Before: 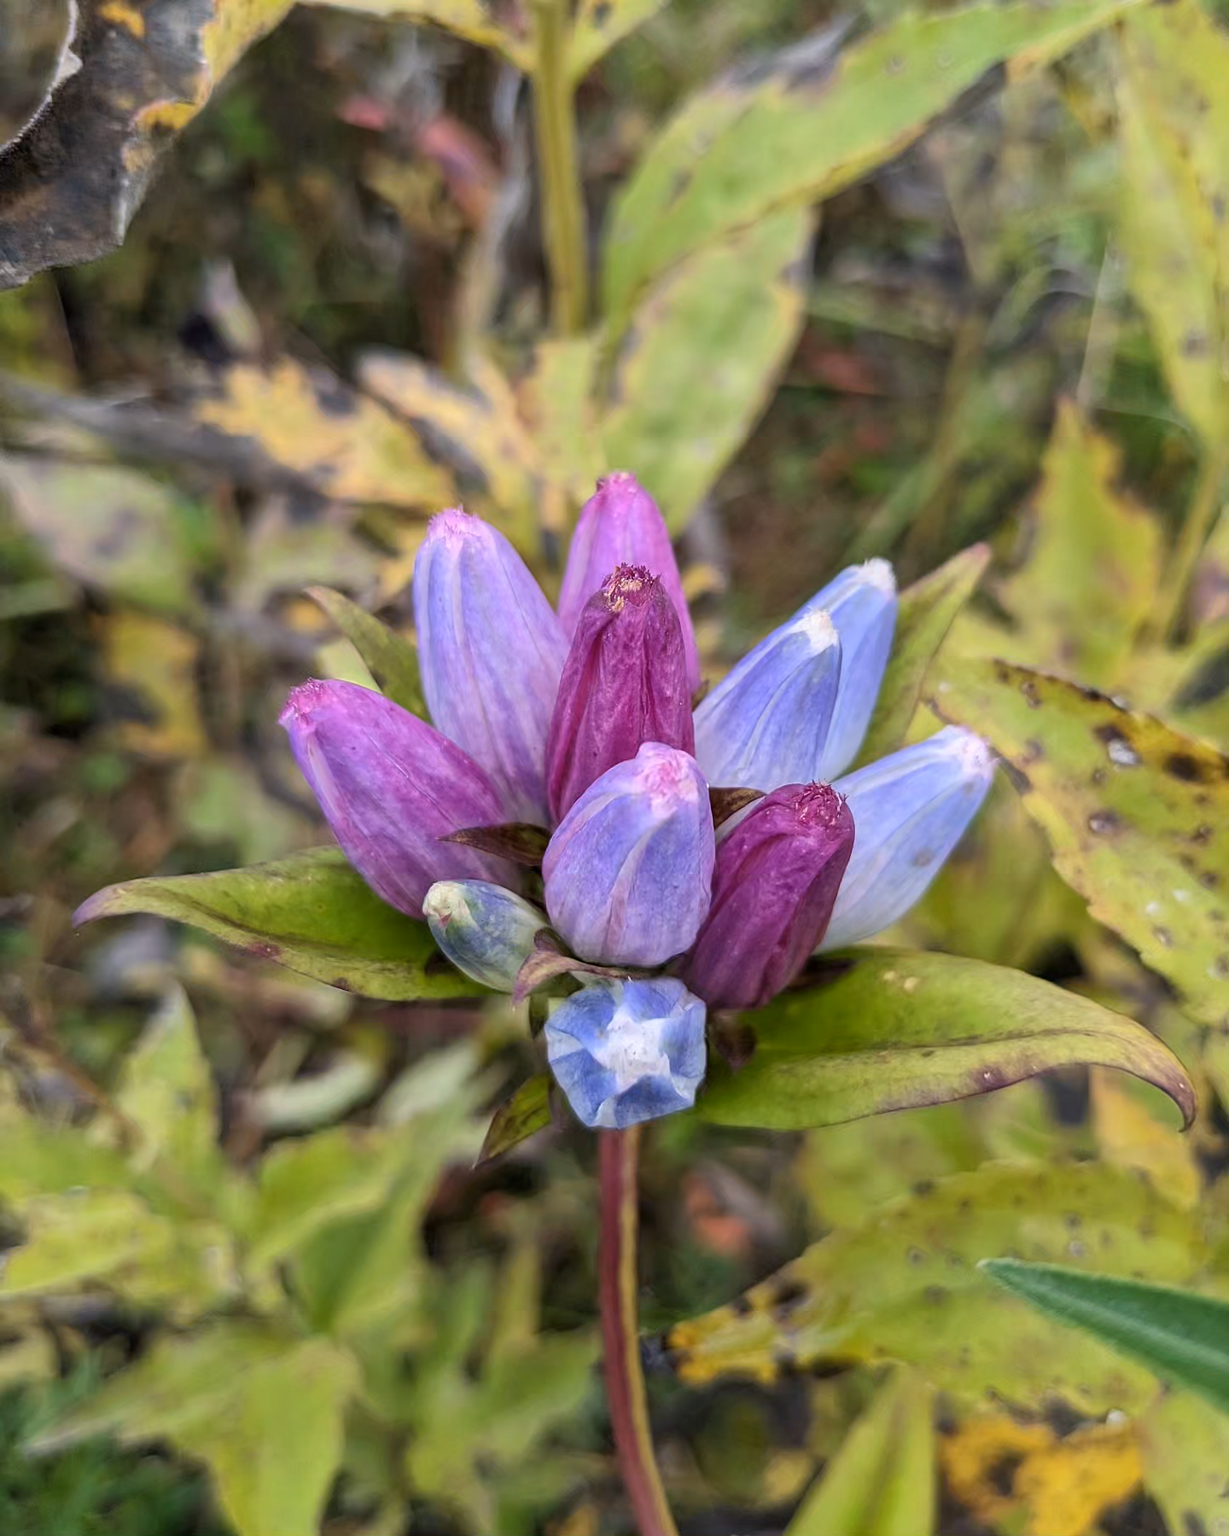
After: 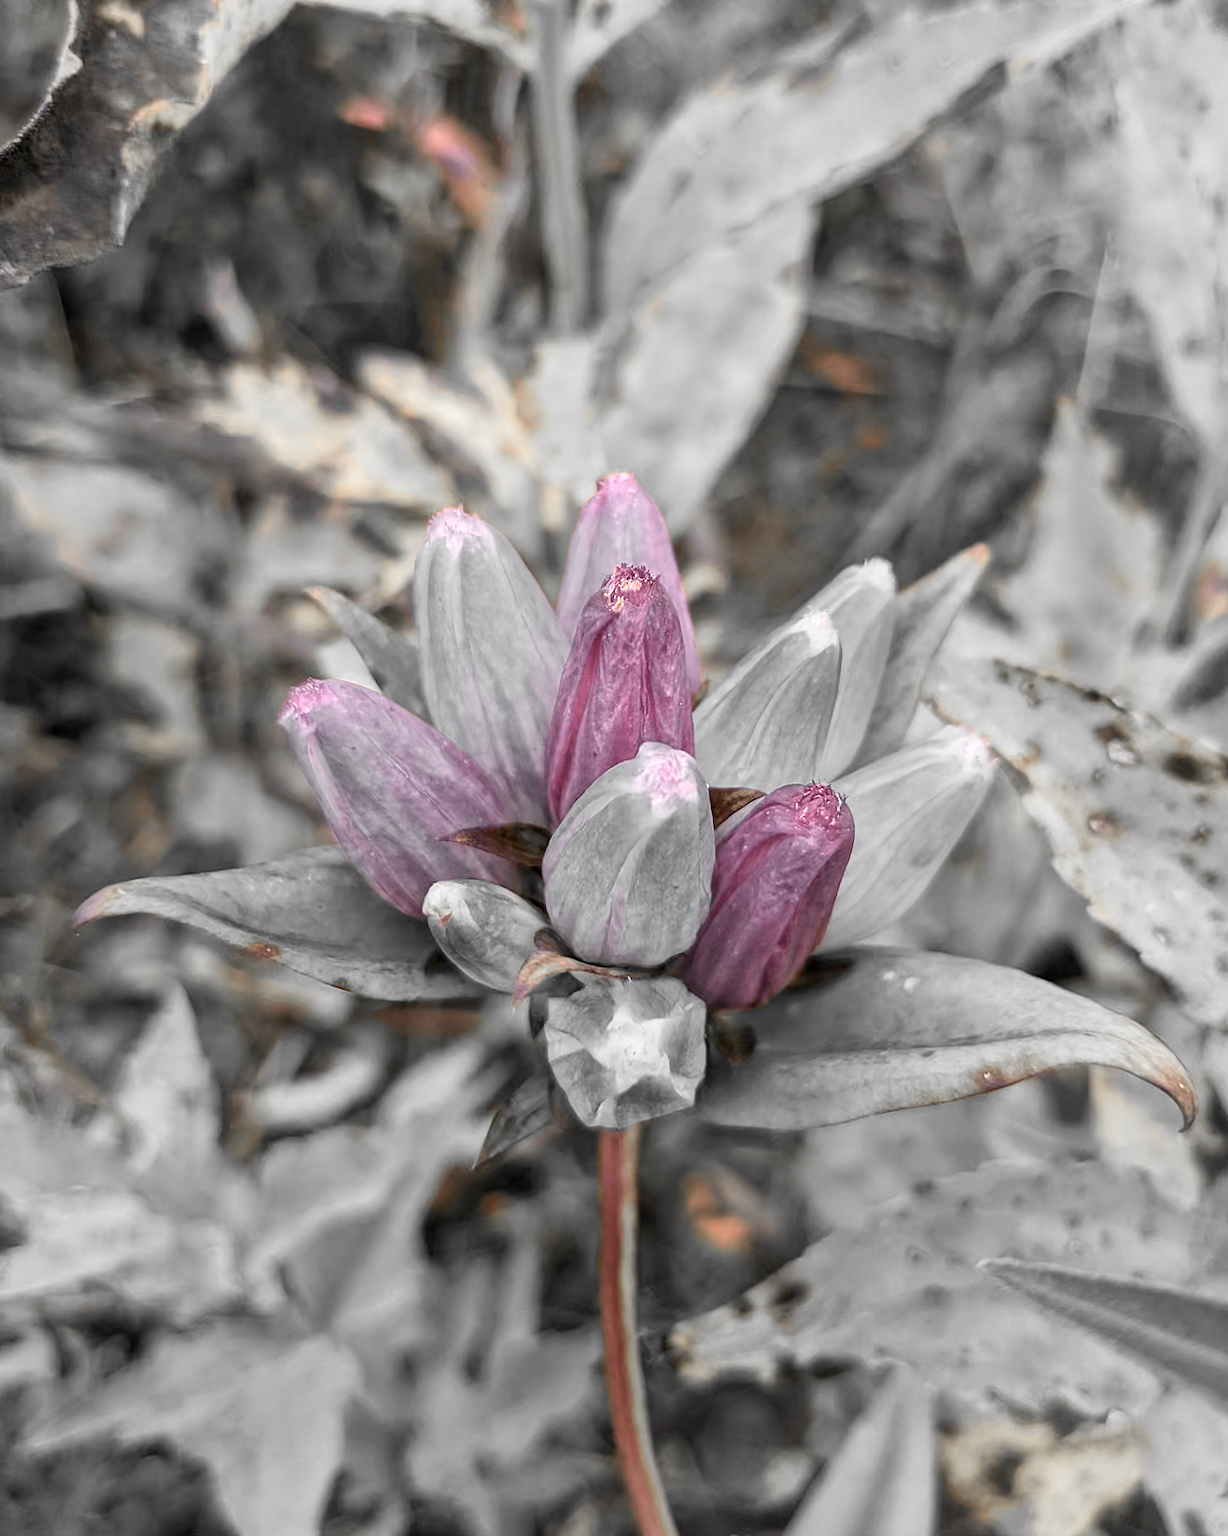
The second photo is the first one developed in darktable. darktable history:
color zones: curves: ch0 [(0, 0.65) (0.096, 0.644) (0.221, 0.539) (0.429, 0.5) (0.571, 0.5) (0.714, 0.5) (0.857, 0.5) (1, 0.65)]; ch1 [(0, 0.5) (0.143, 0.5) (0.257, -0.002) (0.429, 0.04) (0.571, -0.001) (0.714, -0.015) (0.857, 0.024) (1, 0.5)]
tone curve: curves: ch0 [(0, 0) (0.765, 0.816) (1, 1)]; ch1 [(0, 0) (0.425, 0.464) (0.5, 0.5) (0.531, 0.522) (0.588, 0.575) (0.994, 0.939)]; ch2 [(0, 0) (0.398, 0.435) (0.455, 0.481) (0.501, 0.504) (0.529, 0.544) (0.584, 0.585) (1, 0.911)], color space Lab, independent channels
